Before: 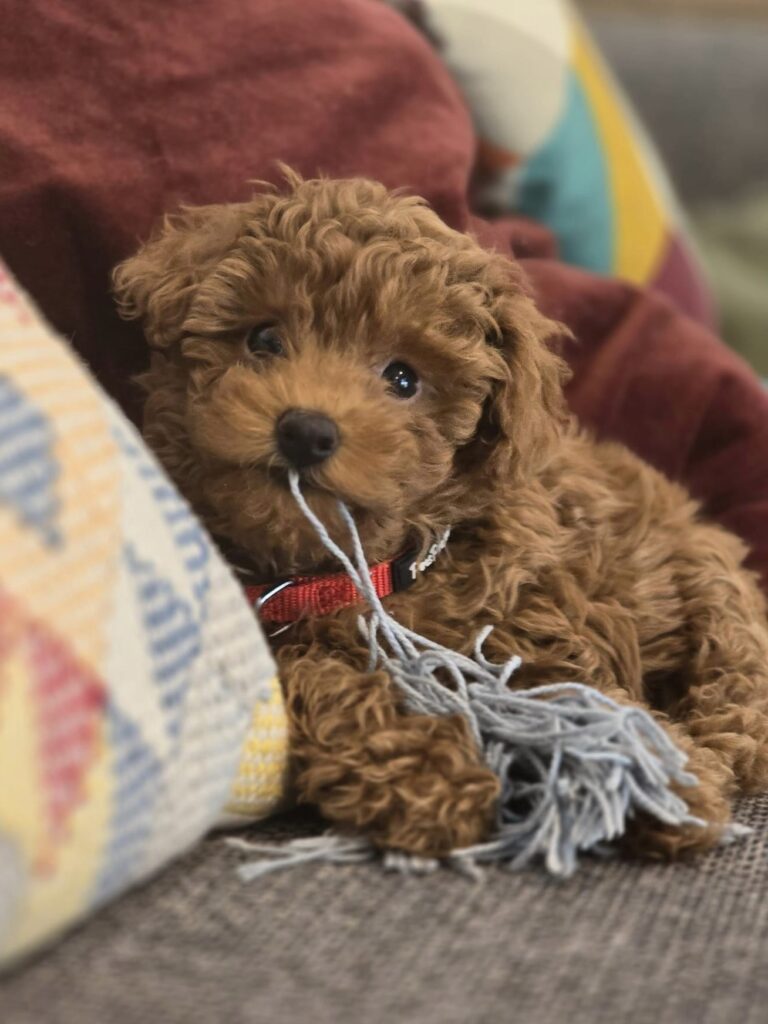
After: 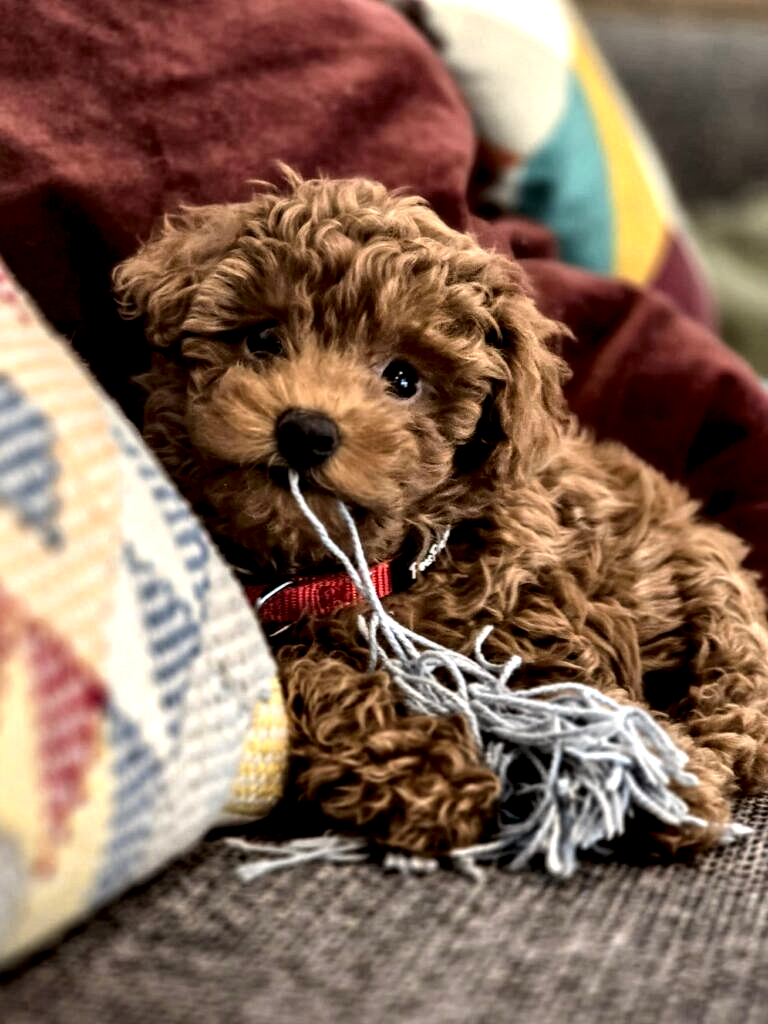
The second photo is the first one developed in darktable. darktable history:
local contrast: shadows 166%, detail 224%
